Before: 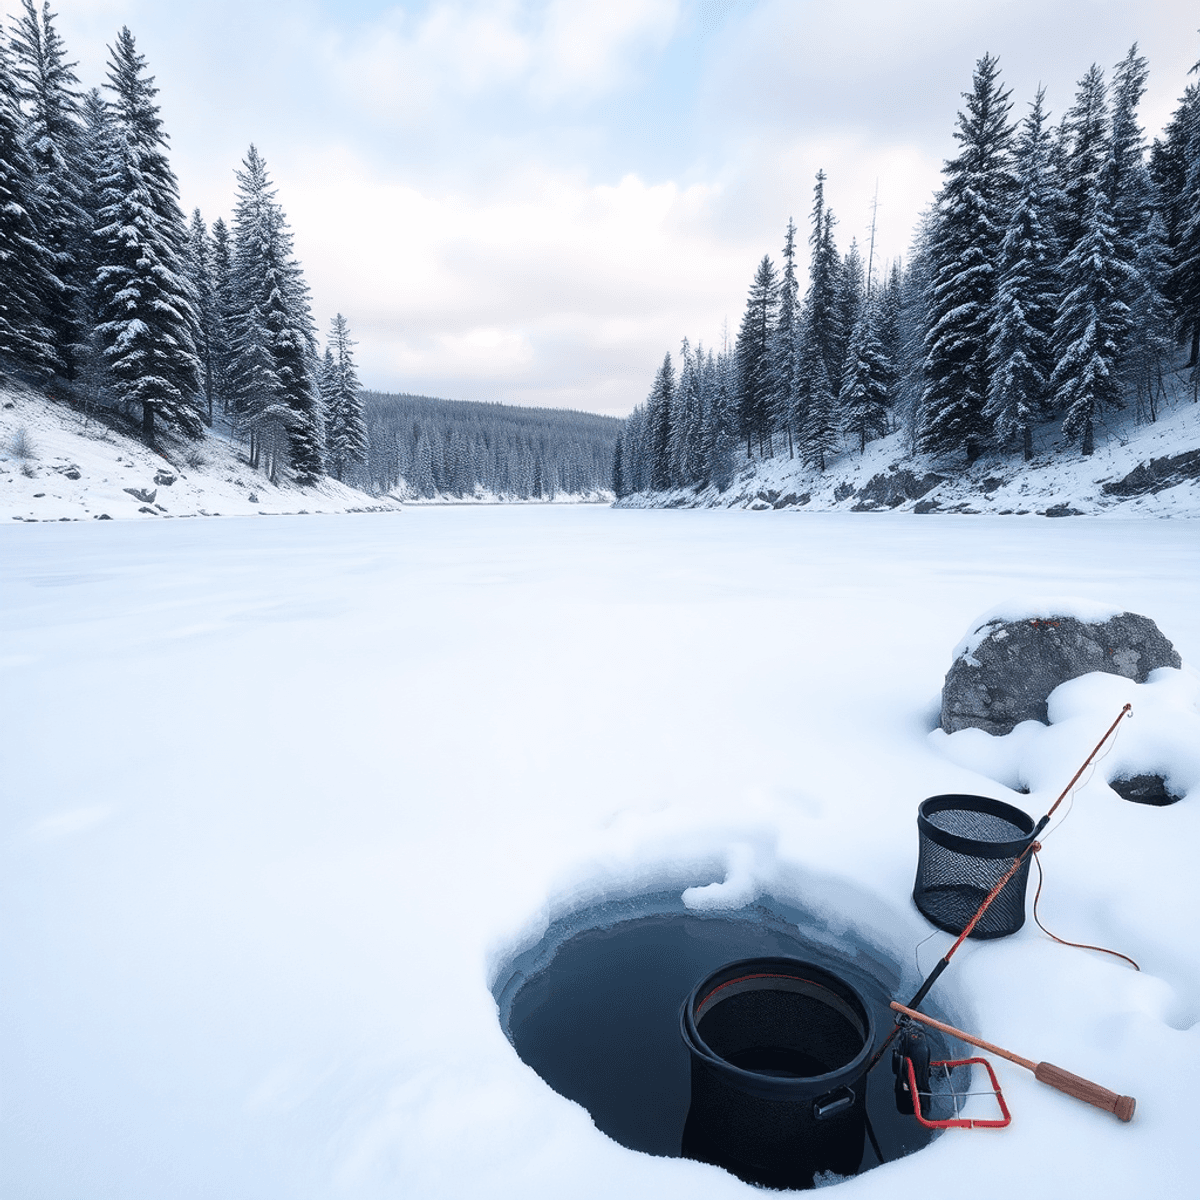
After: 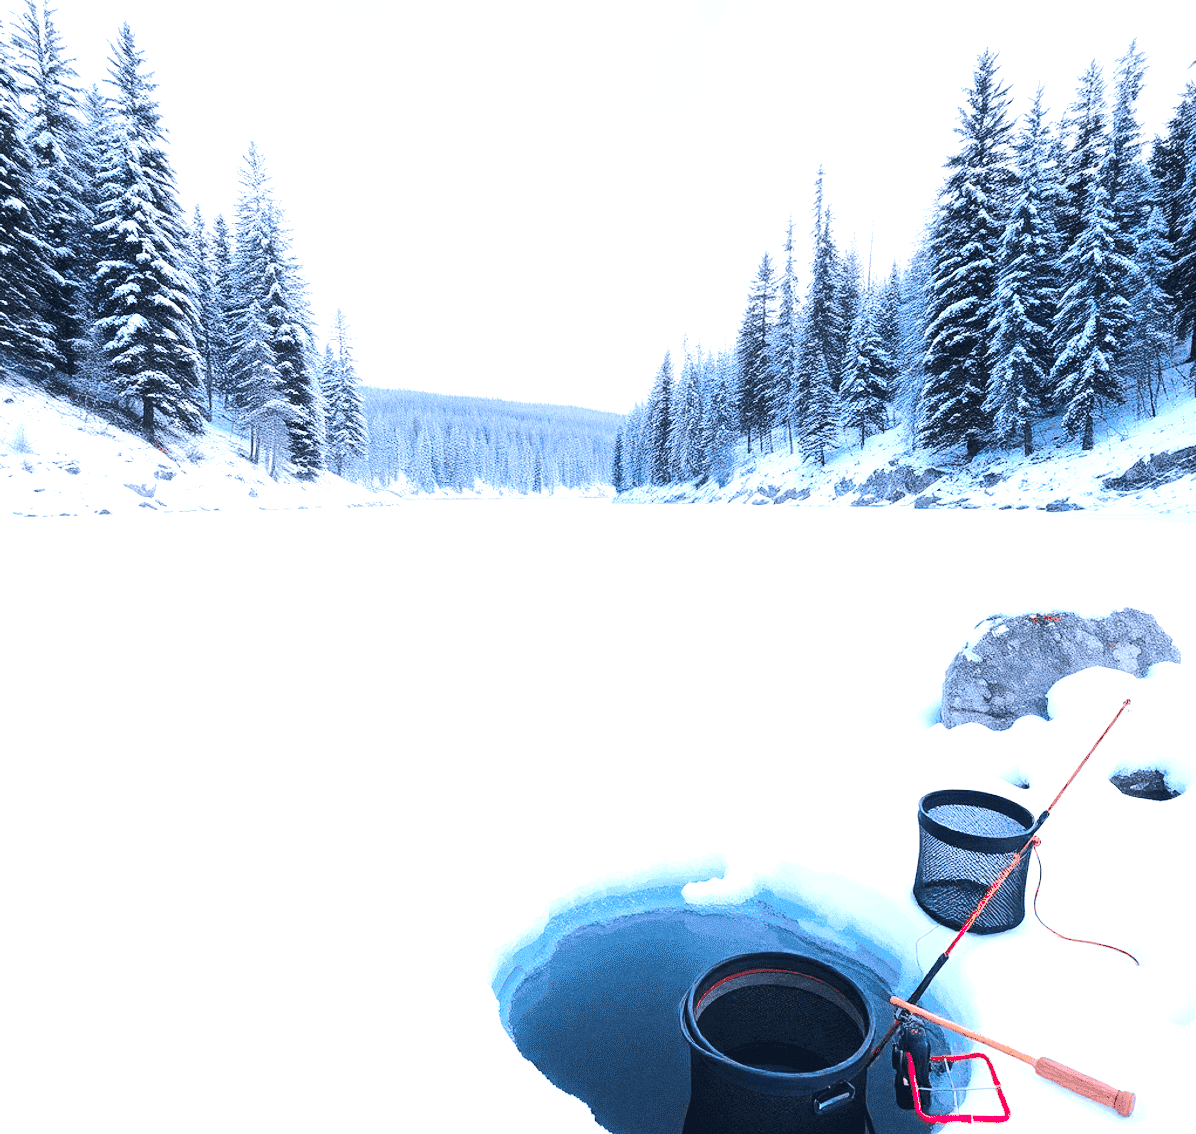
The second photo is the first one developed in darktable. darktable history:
crop: top 0.448%, right 0.264%, bottom 5.045%
white balance: red 1.009, blue 1.027
color balance rgb: perceptual saturation grading › global saturation 40%, global vibrance 15%
exposure: black level correction 0, exposure 1.2 EV, compensate exposure bias true, compensate highlight preservation false
rgb curve: curves: ch0 [(0, 0) (0.284, 0.292) (0.505, 0.644) (1, 1)]; ch1 [(0, 0) (0.284, 0.292) (0.505, 0.644) (1, 1)]; ch2 [(0, 0) (0.284, 0.292) (0.505, 0.644) (1, 1)], compensate middle gray true
grain: coarseness 0.09 ISO
